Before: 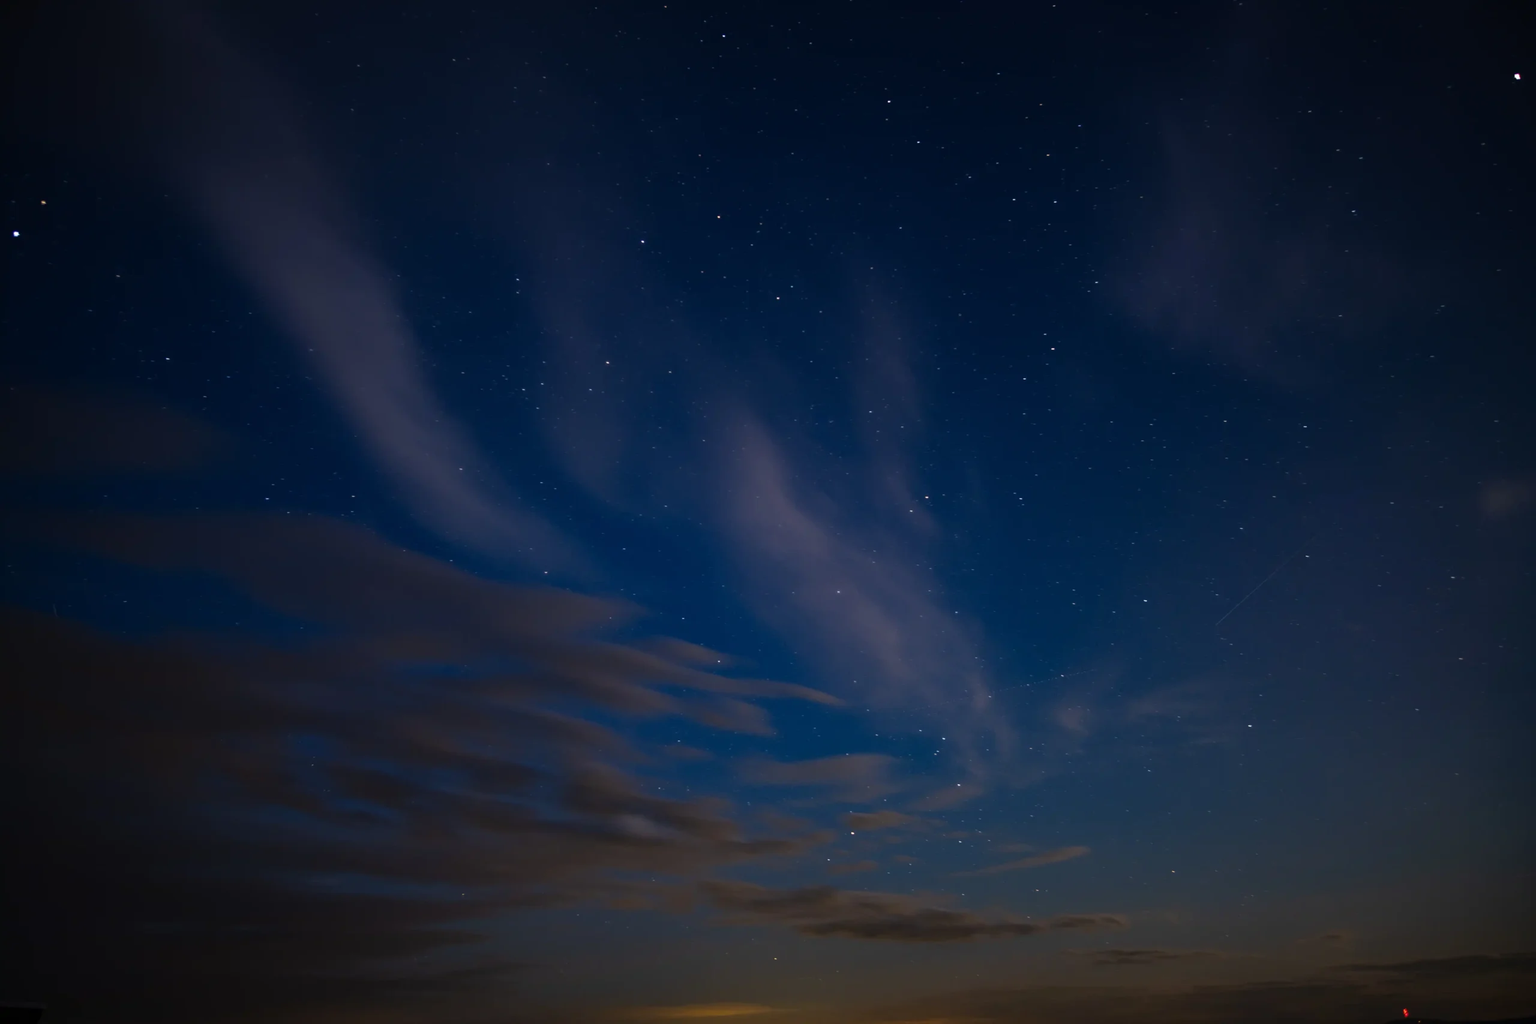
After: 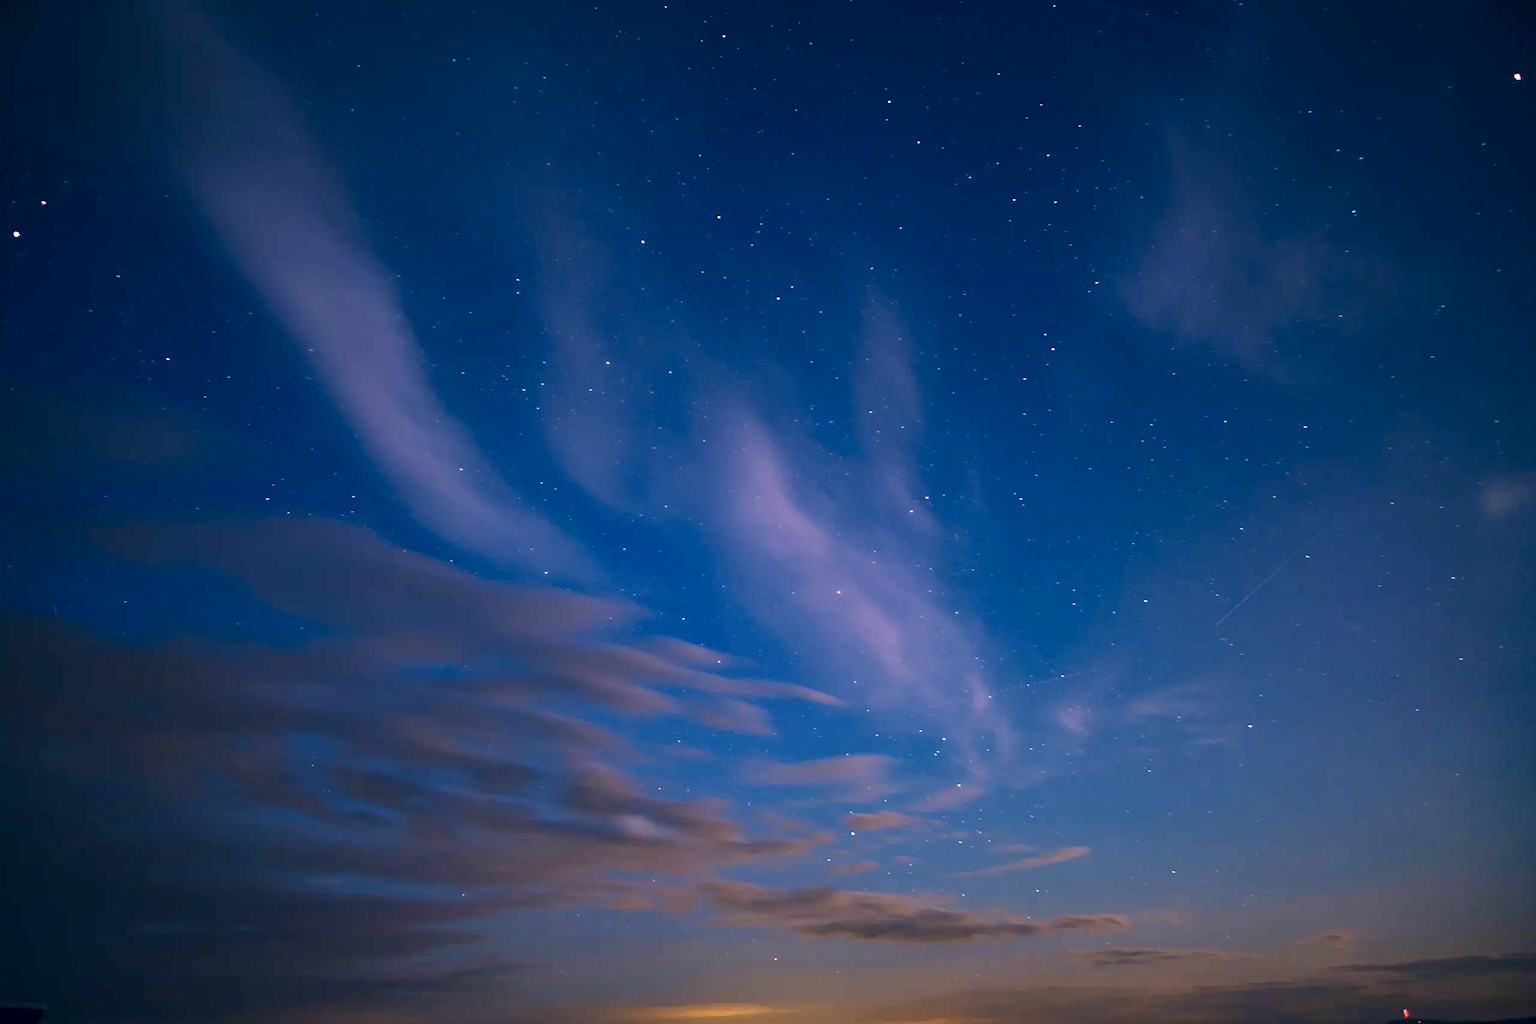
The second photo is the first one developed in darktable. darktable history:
velvia: strength 29.09%
color correction: highlights a* 14.12, highlights b* 6.08, shadows a* -5.4, shadows b* -15.4, saturation 0.839
exposure: black level correction 0.001, exposure 1.858 EV, compensate exposure bias true, compensate highlight preservation false
